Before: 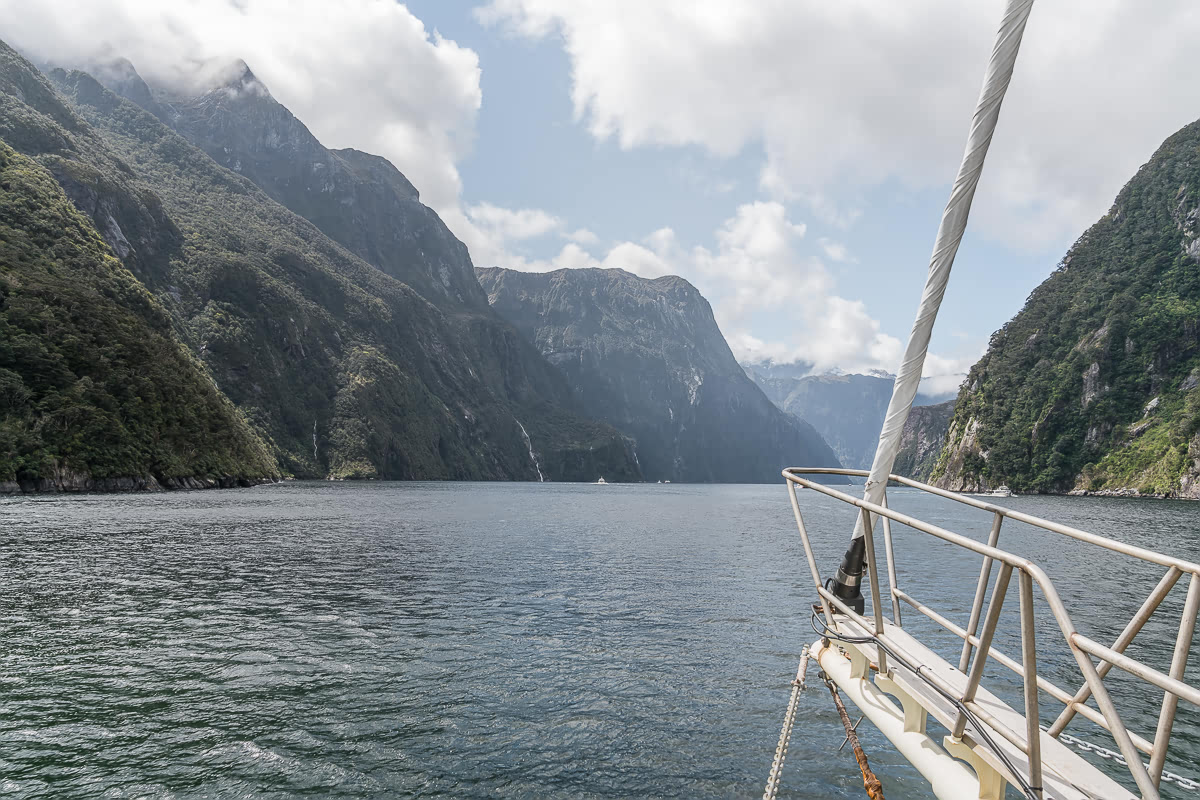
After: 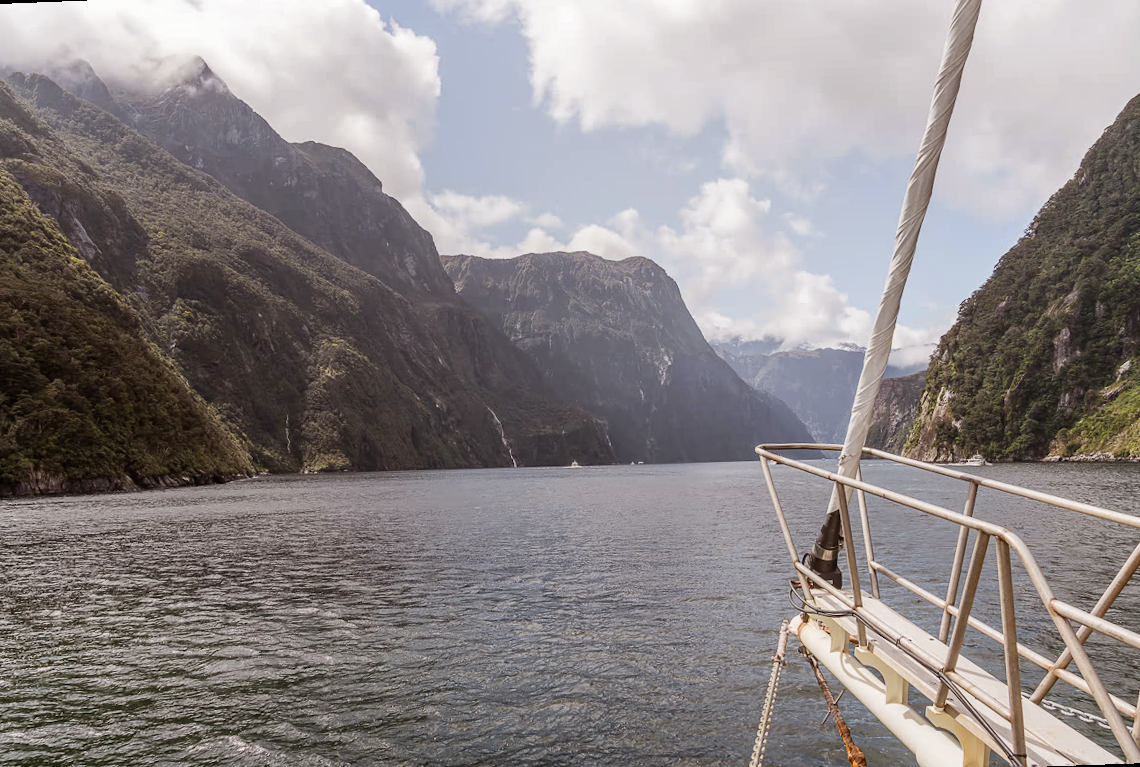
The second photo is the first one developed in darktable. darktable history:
rotate and perspective: rotation -2.12°, lens shift (vertical) 0.009, lens shift (horizontal) -0.008, automatic cropping original format, crop left 0.036, crop right 0.964, crop top 0.05, crop bottom 0.959
rgb levels: mode RGB, independent channels, levels [[0, 0.5, 1], [0, 0.521, 1], [0, 0.536, 1]]
